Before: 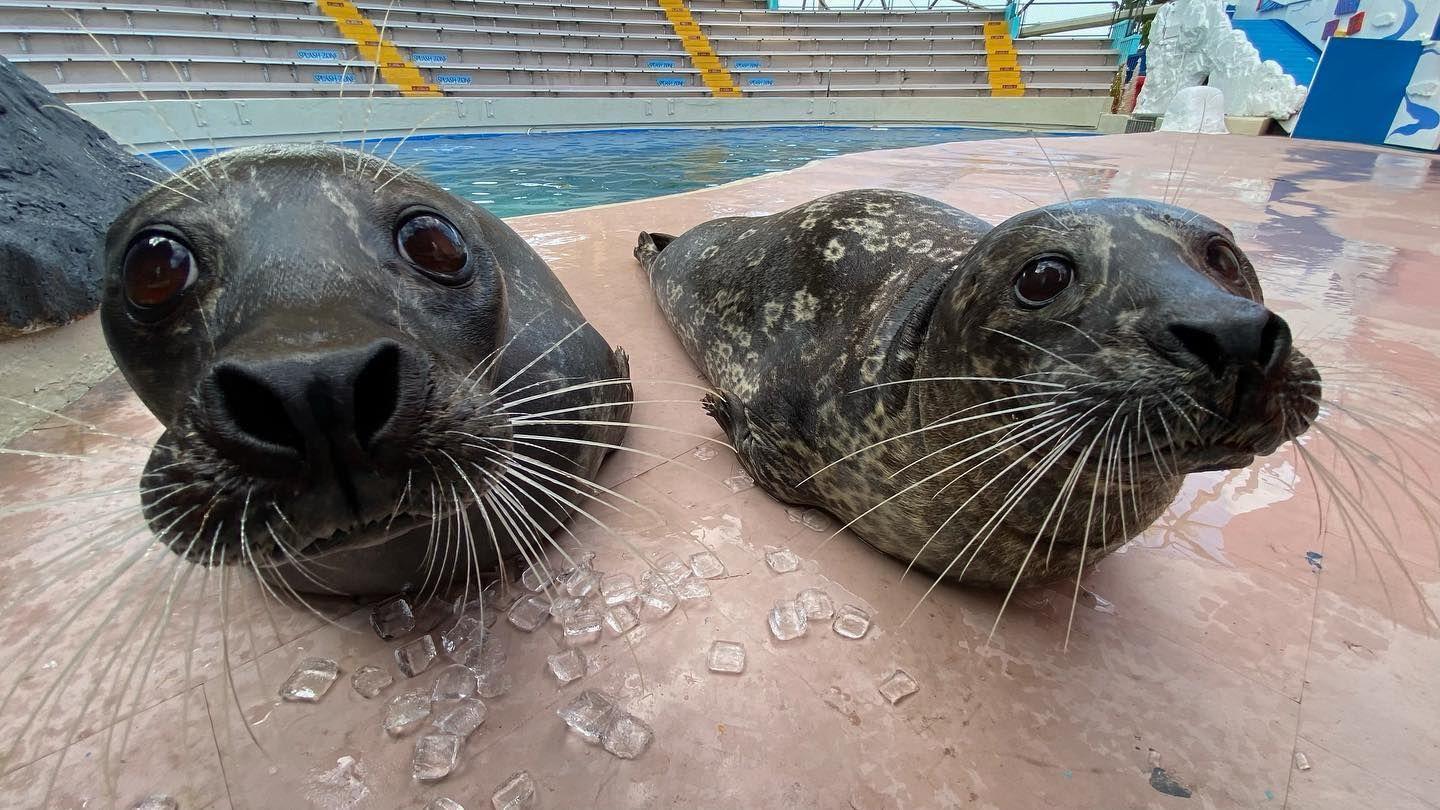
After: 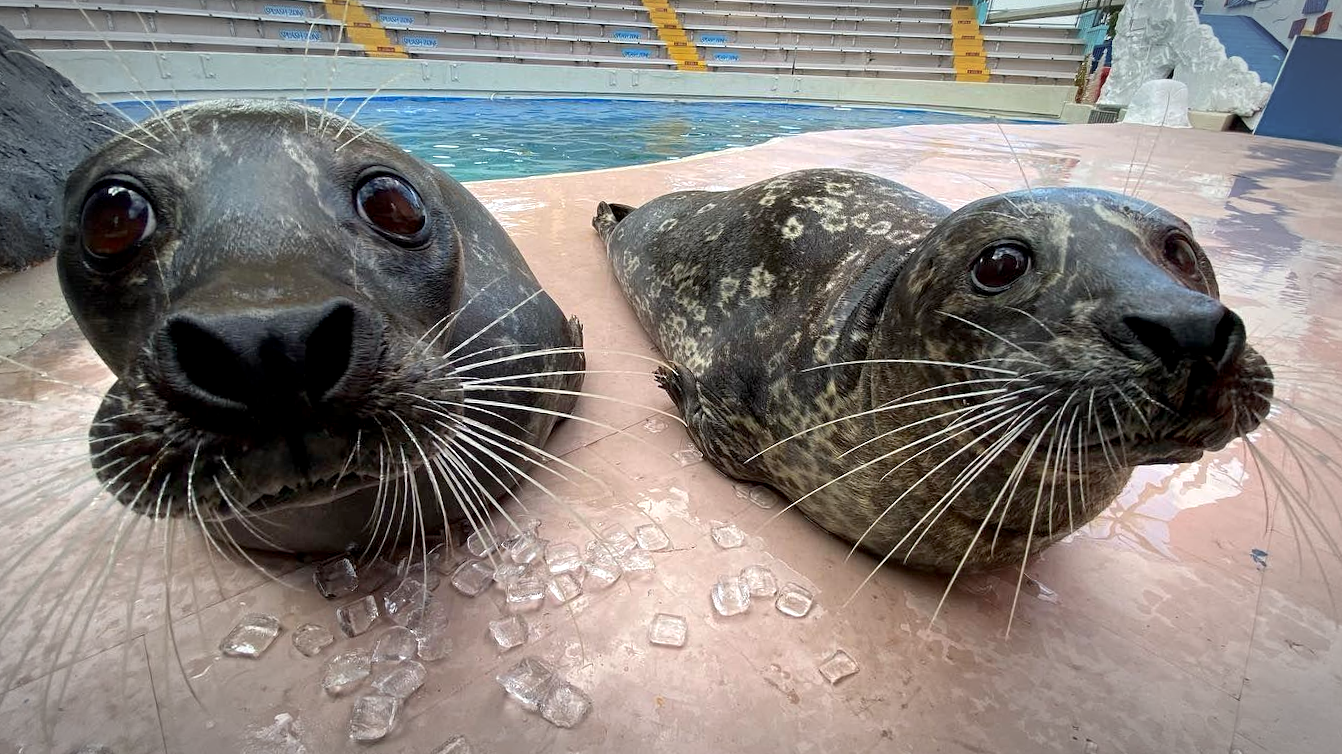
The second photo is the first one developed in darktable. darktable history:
crop and rotate: angle -2.38°
vignetting: automatic ratio true
exposure: black level correction 0.003, exposure 0.383 EV, compensate highlight preservation false
